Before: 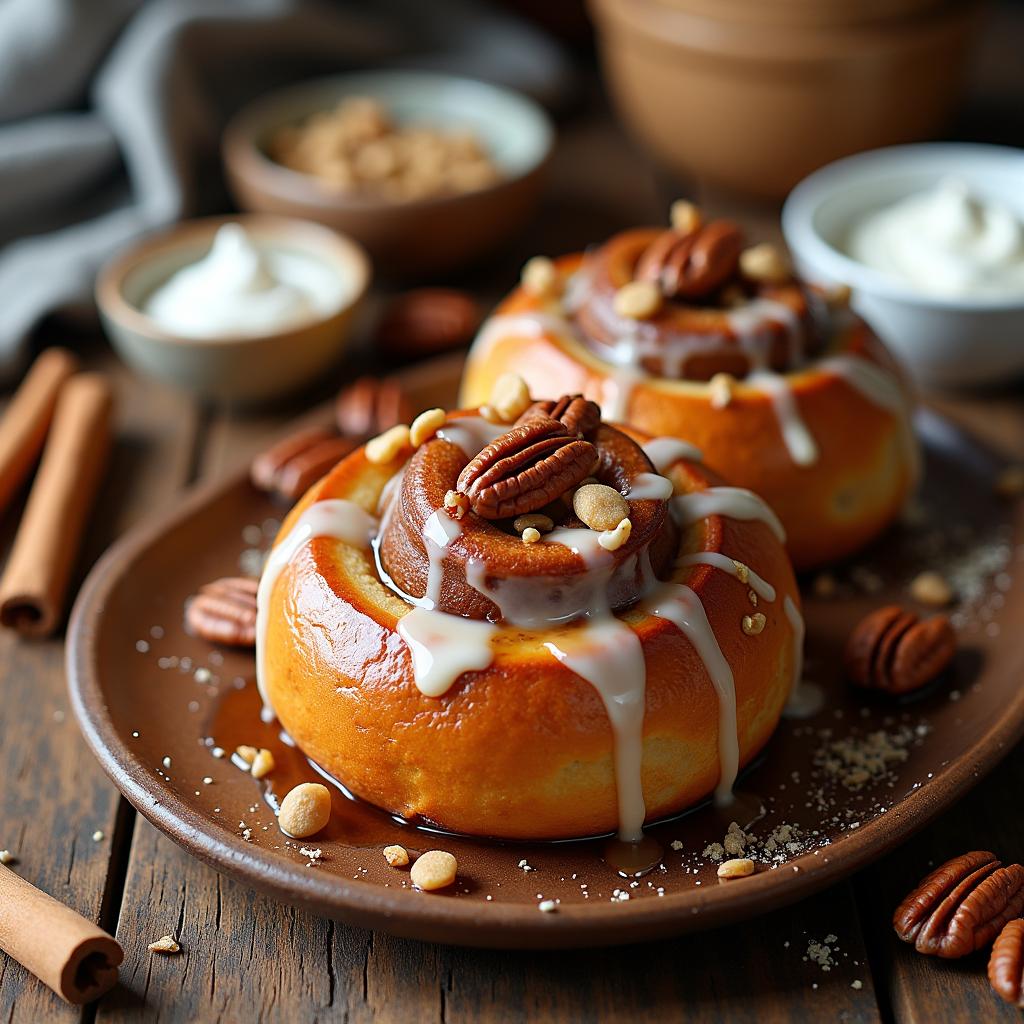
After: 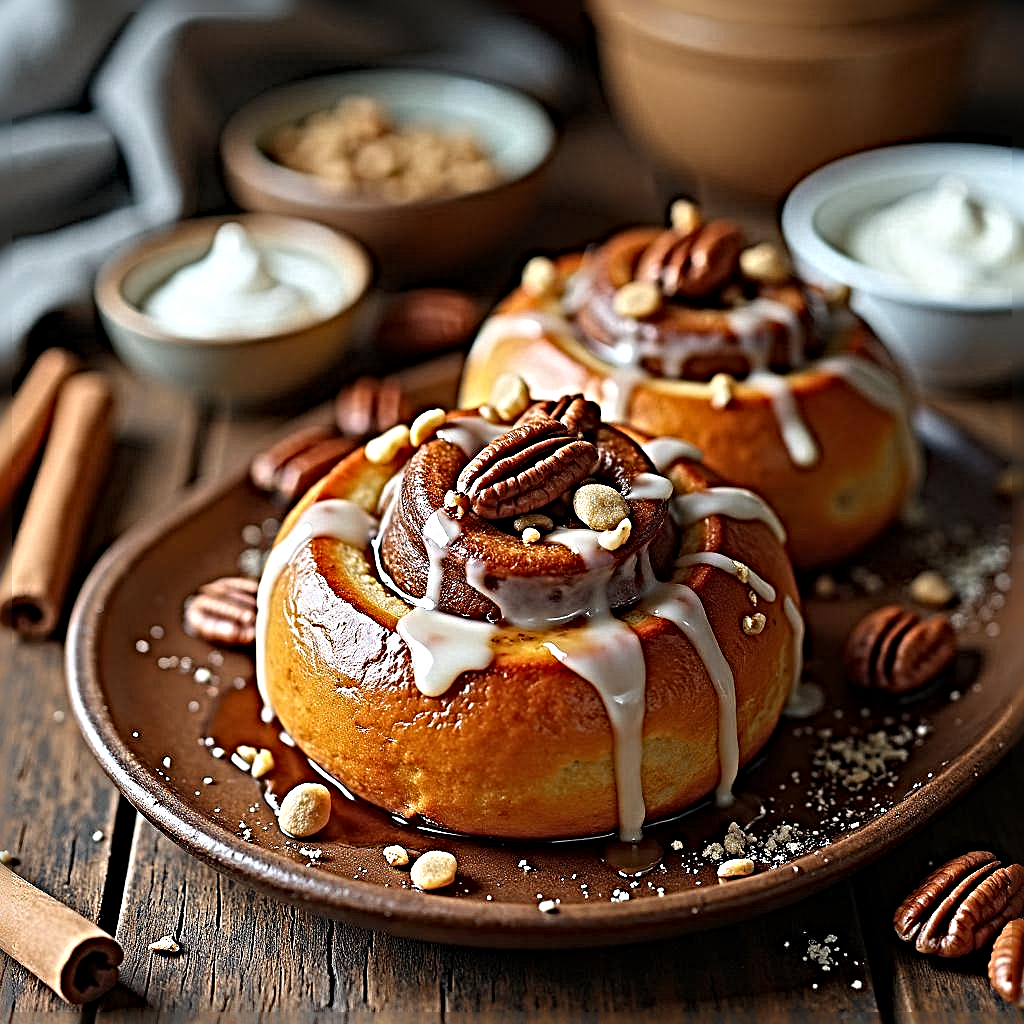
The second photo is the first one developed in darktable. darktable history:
sharpen: radius 6.255, amount 1.809, threshold 0.128
